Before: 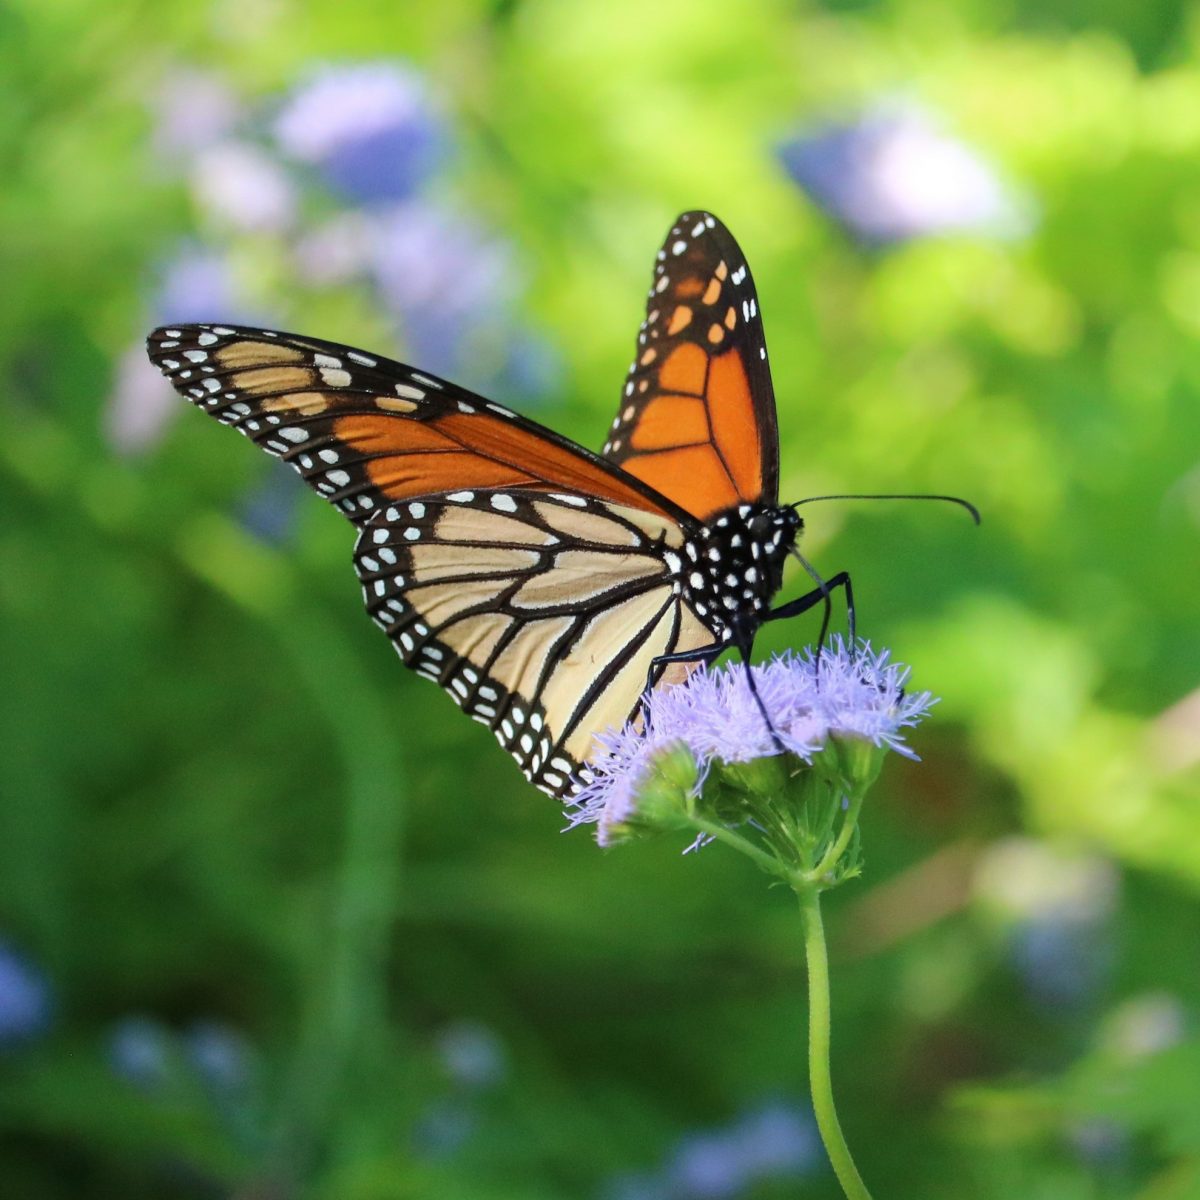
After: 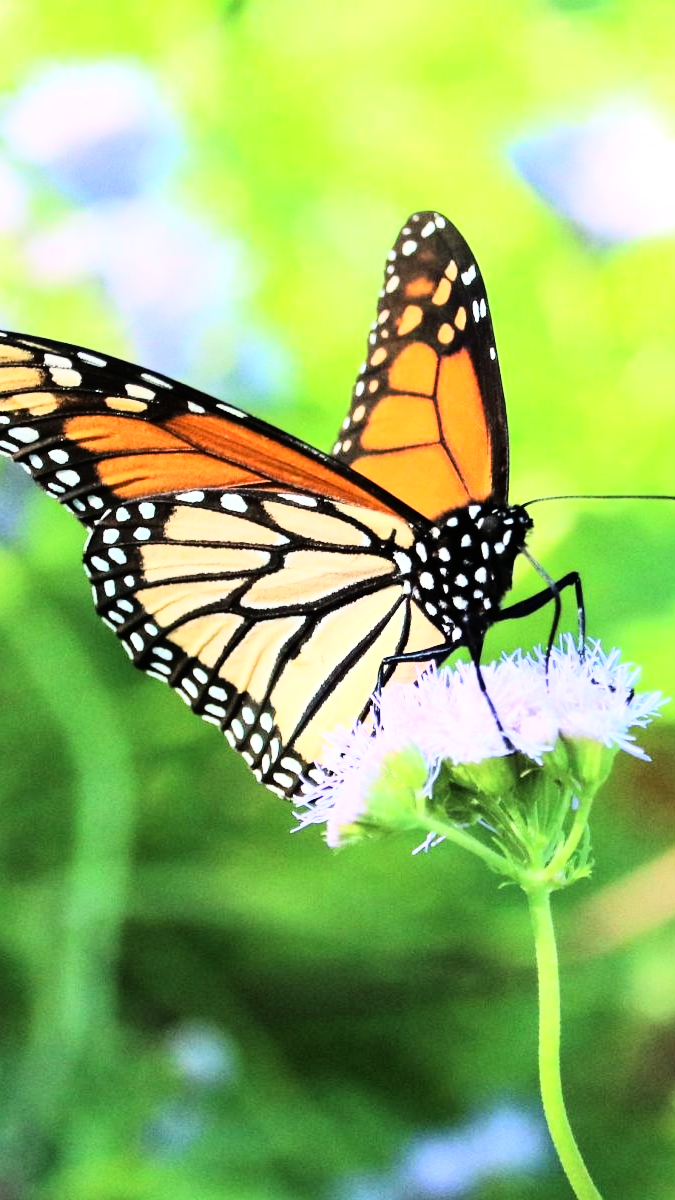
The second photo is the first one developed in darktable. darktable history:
crop and rotate: left 22.516%, right 21.234%
rgb curve: curves: ch0 [(0, 0) (0.21, 0.15) (0.24, 0.21) (0.5, 0.75) (0.75, 0.96) (0.89, 0.99) (1, 1)]; ch1 [(0, 0.02) (0.21, 0.13) (0.25, 0.2) (0.5, 0.67) (0.75, 0.9) (0.89, 0.97) (1, 1)]; ch2 [(0, 0.02) (0.21, 0.13) (0.25, 0.2) (0.5, 0.67) (0.75, 0.9) (0.89, 0.97) (1, 1)], compensate middle gray true
exposure: exposure 0.3 EV, compensate highlight preservation false
